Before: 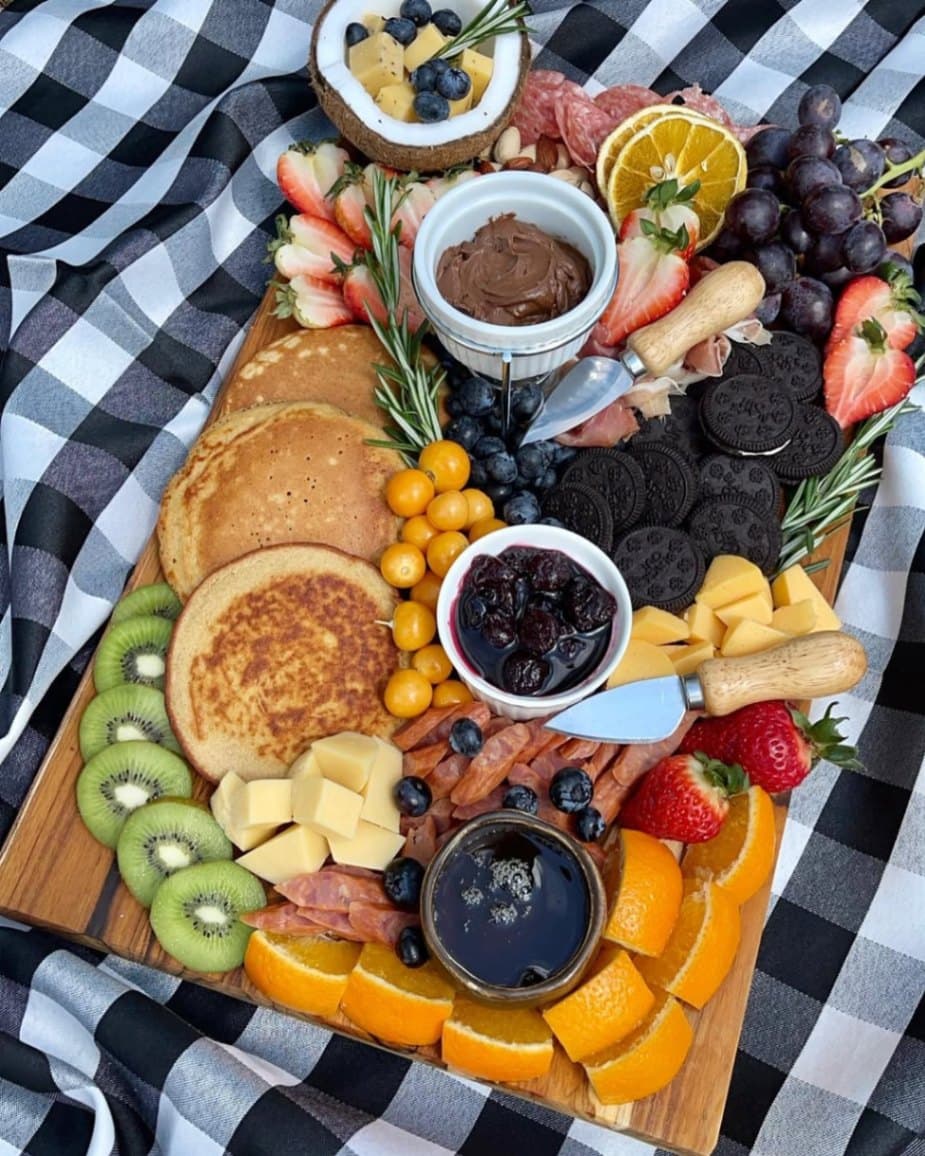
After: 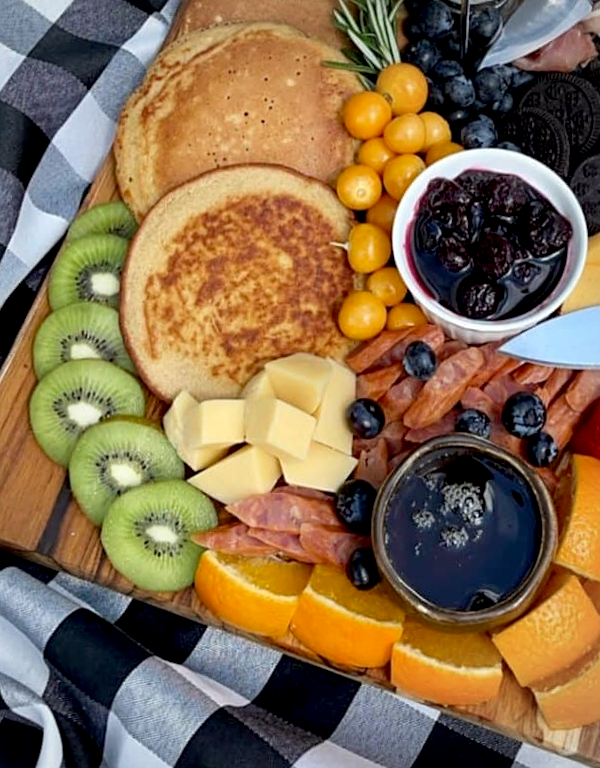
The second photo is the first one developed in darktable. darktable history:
sharpen: amount 0.202
crop and rotate: angle -0.844°, left 3.965%, top 32.339%, right 29.958%
vignetting: fall-off start 71.8%, brightness -0.181, saturation -0.299
exposure: black level correction 0.009, exposure 0.017 EV, compensate highlight preservation false
